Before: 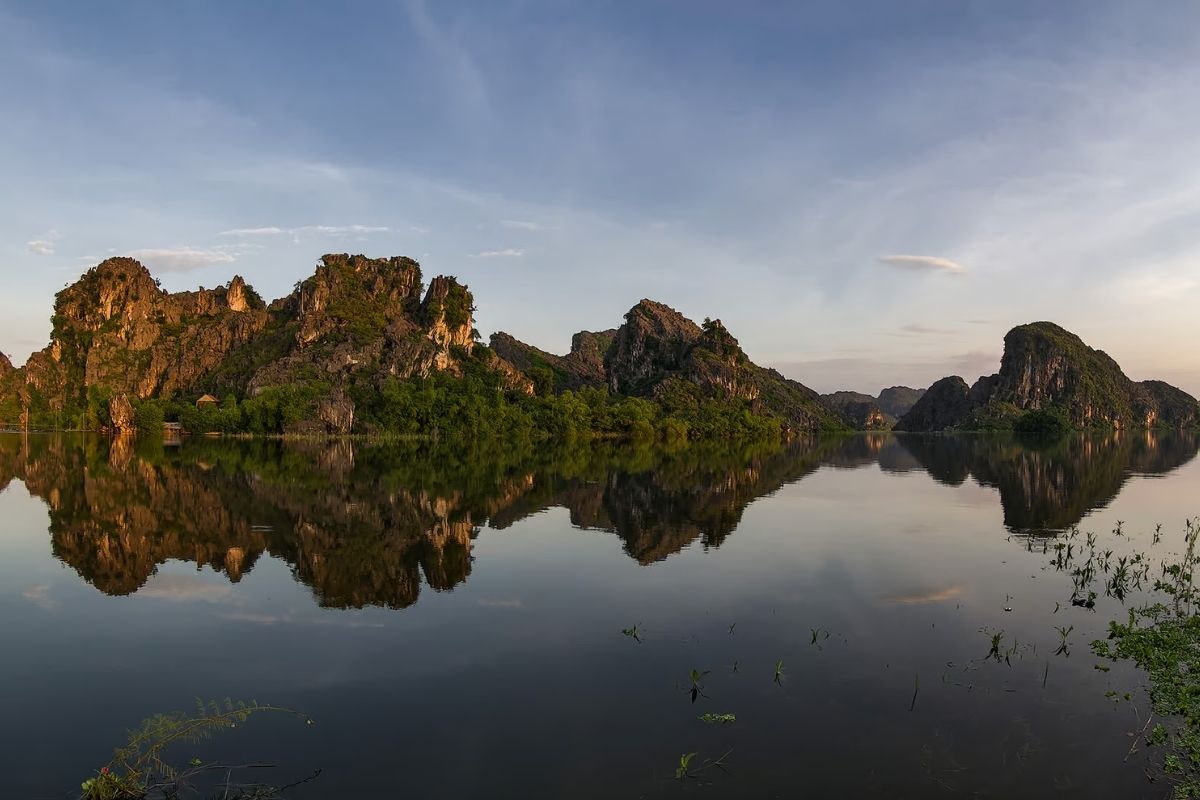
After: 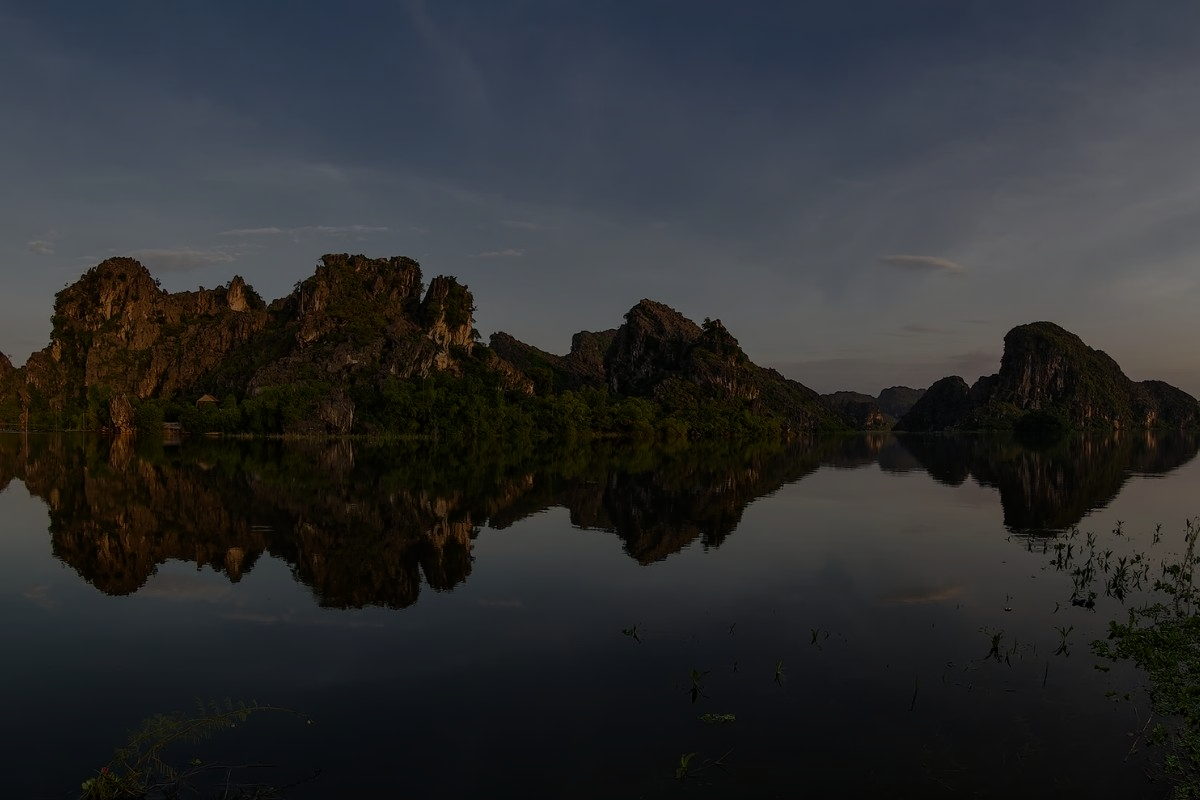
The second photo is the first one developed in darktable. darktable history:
exposure: exposure -2.37 EV, compensate highlight preservation false
